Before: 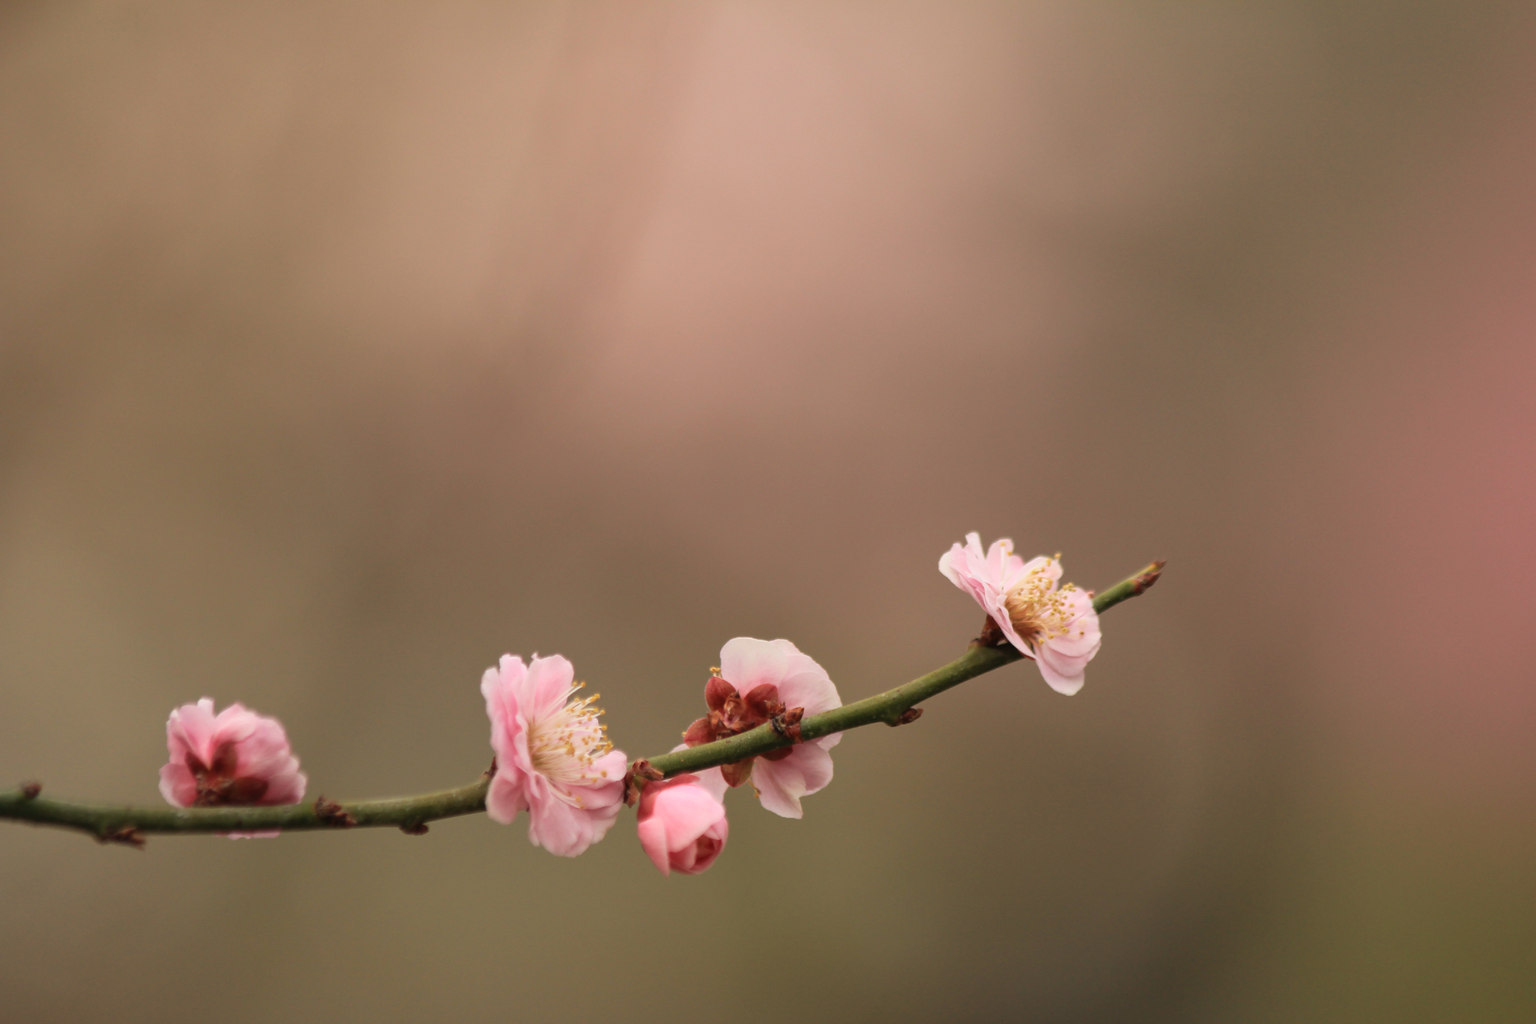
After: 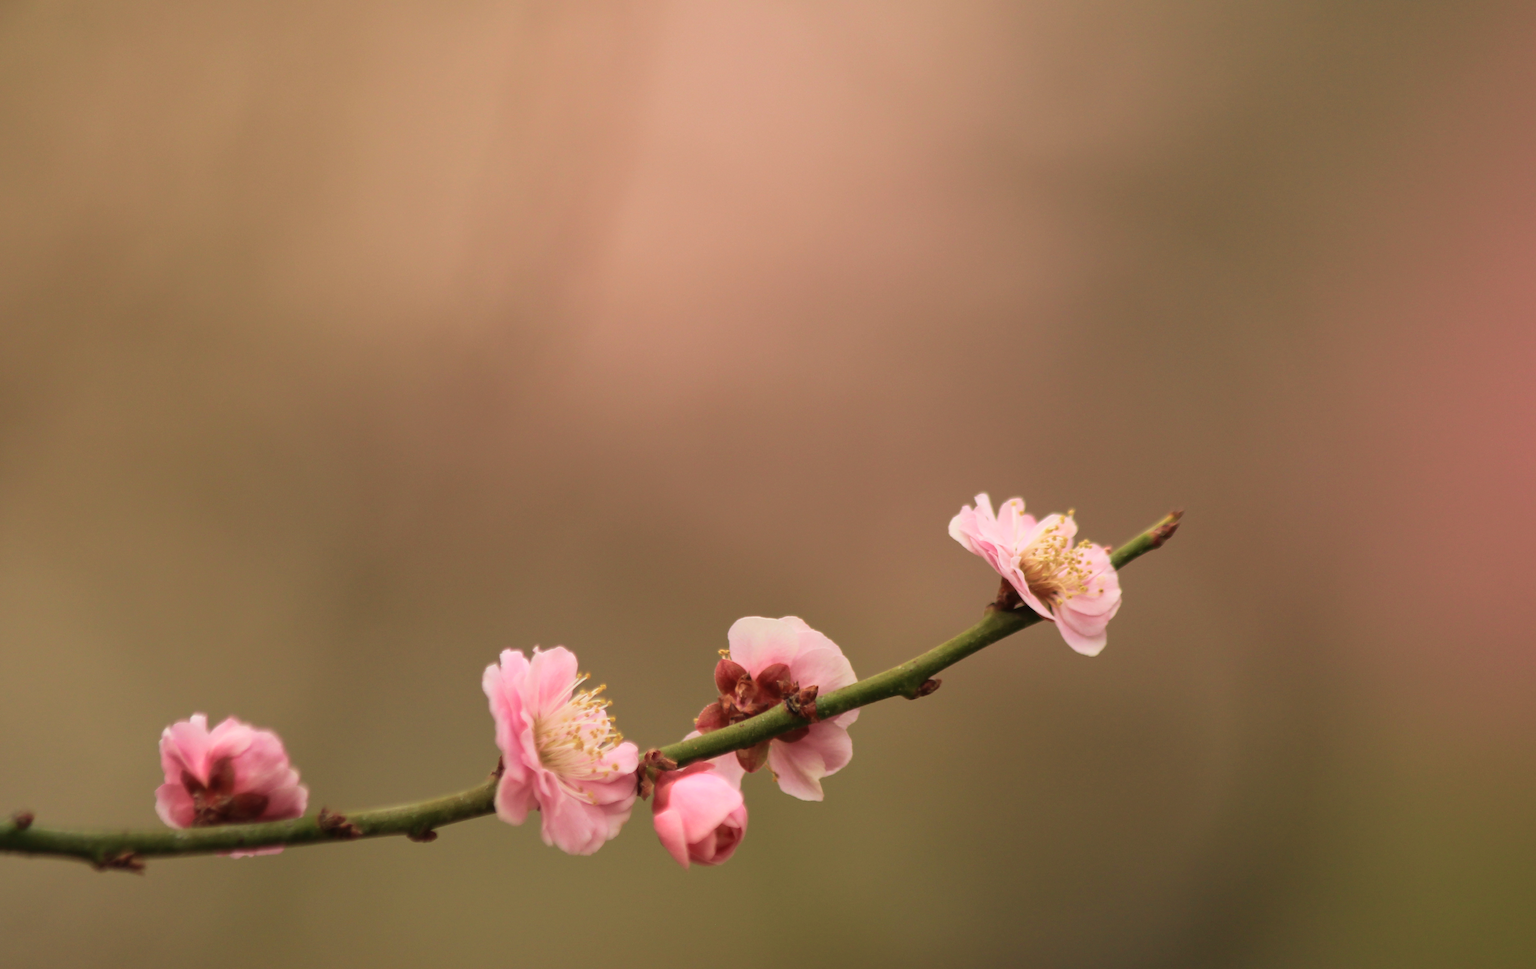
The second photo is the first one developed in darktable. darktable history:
velvia: strength 39.63%
color correction: highlights a* 0.003, highlights b* -0.283
rotate and perspective: rotation -3.52°, crop left 0.036, crop right 0.964, crop top 0.081, crop bottom 0.919
